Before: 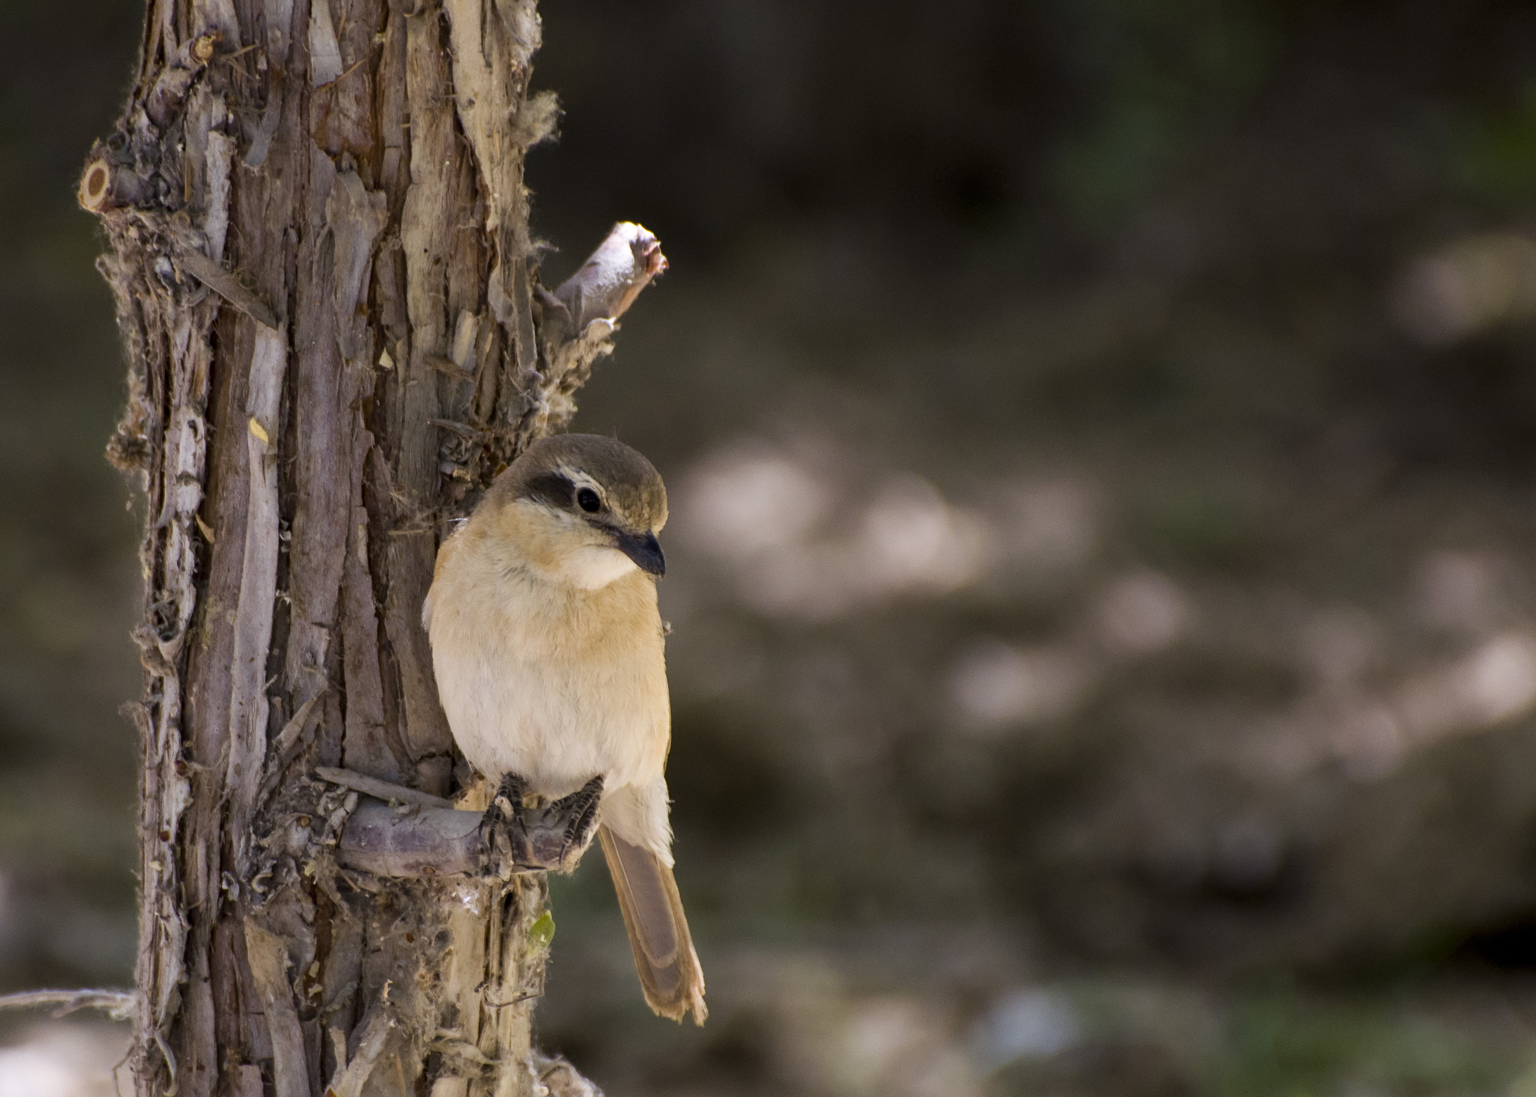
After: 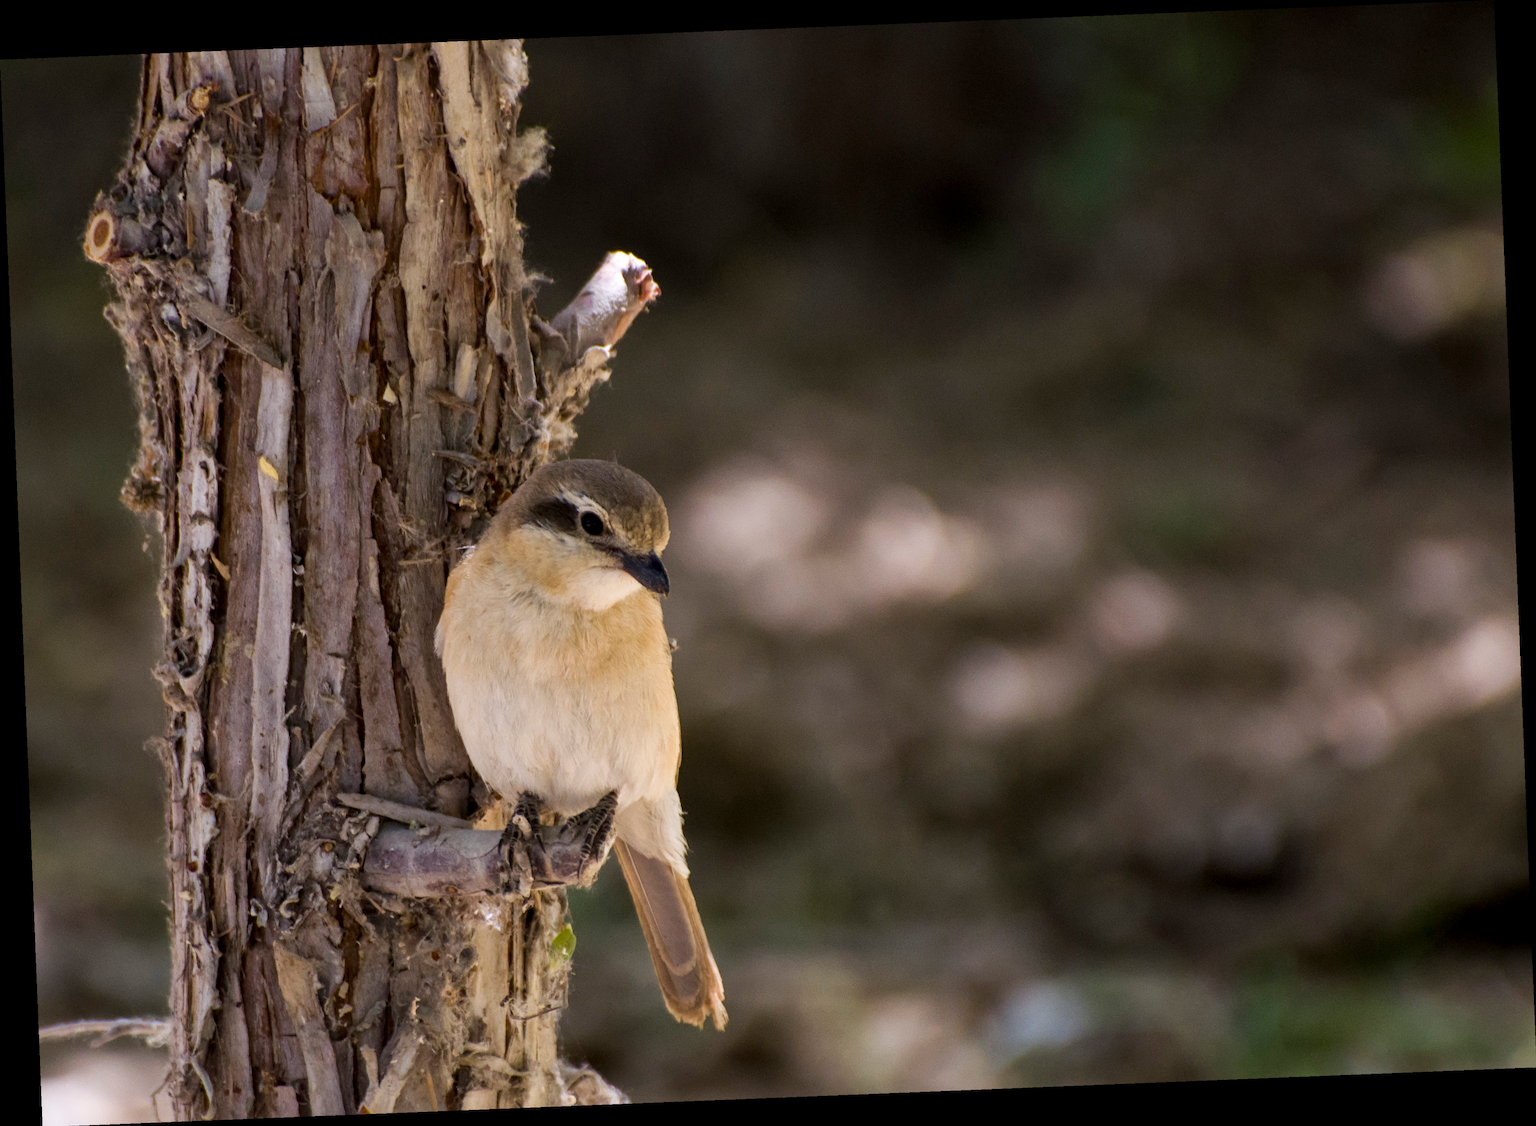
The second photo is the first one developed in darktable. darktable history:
rotate and perspective: rotation -2.29°, automatic cropping off
local contrast: mode bilateral grid, contrast 20, coarseness 50, detail 120%, midtone range 0.2
vibrance: on, module defaults
